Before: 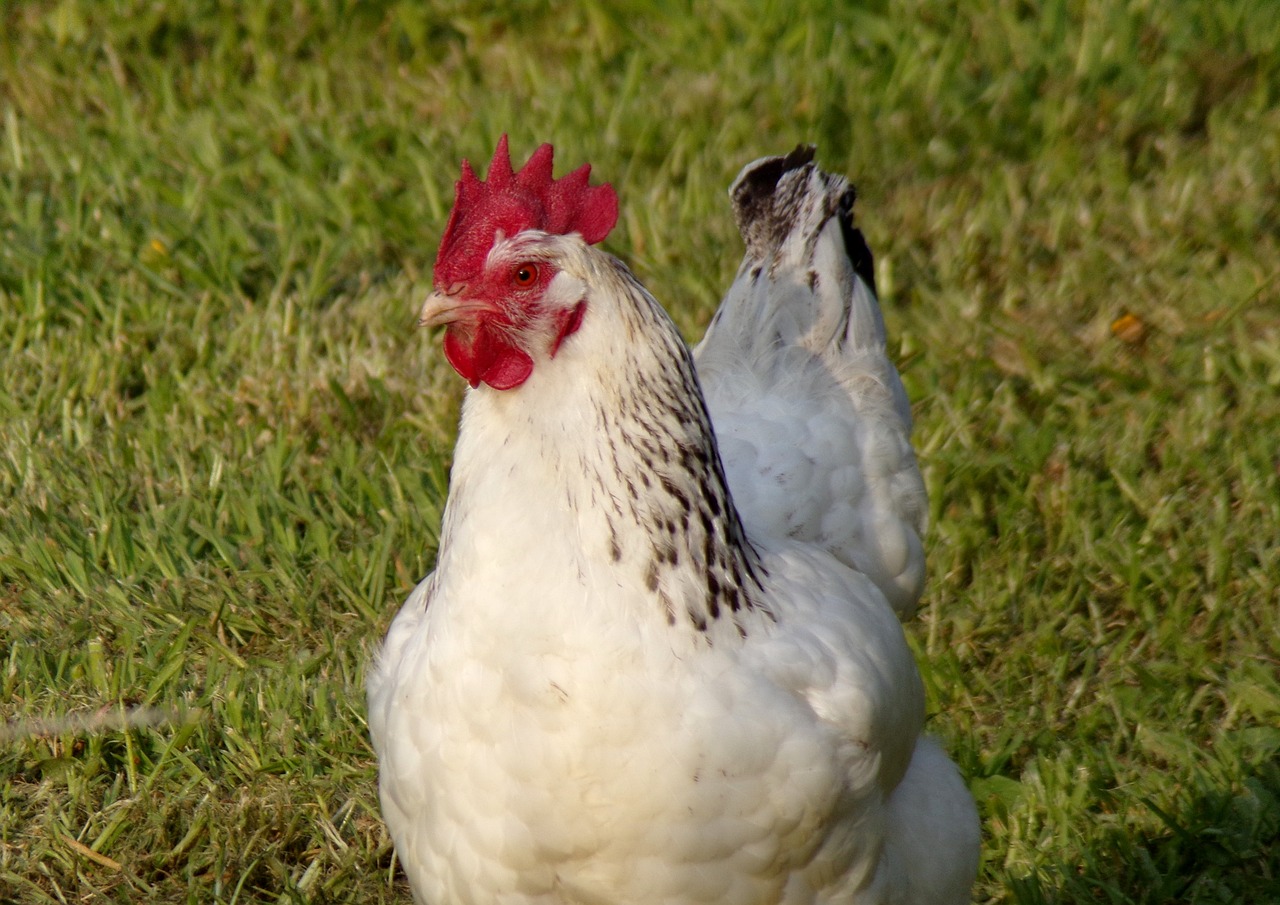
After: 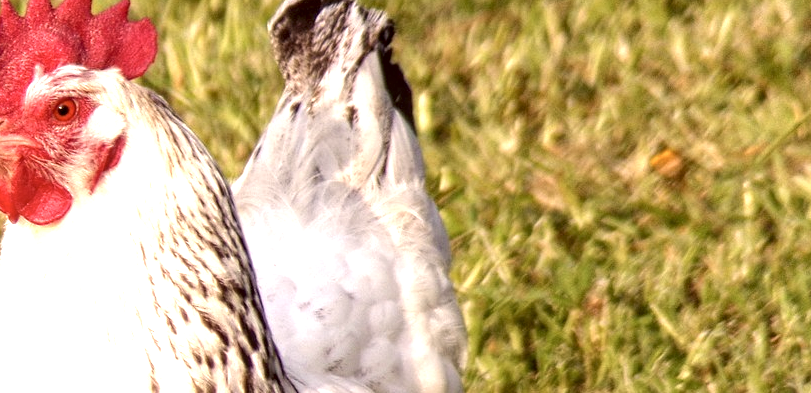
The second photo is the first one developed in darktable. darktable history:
exposure: exposure 1.522 EV, compensate highlight preservation false
crop: left 36.076%, top 18.315%, right 0.523%, bottom 38.156%
local contrast: detail 130%
color correction: highlights a* 10.23, highlights b* 9.78, shadows a* 8.61, shadows b* 7.76, saturation 0.787
